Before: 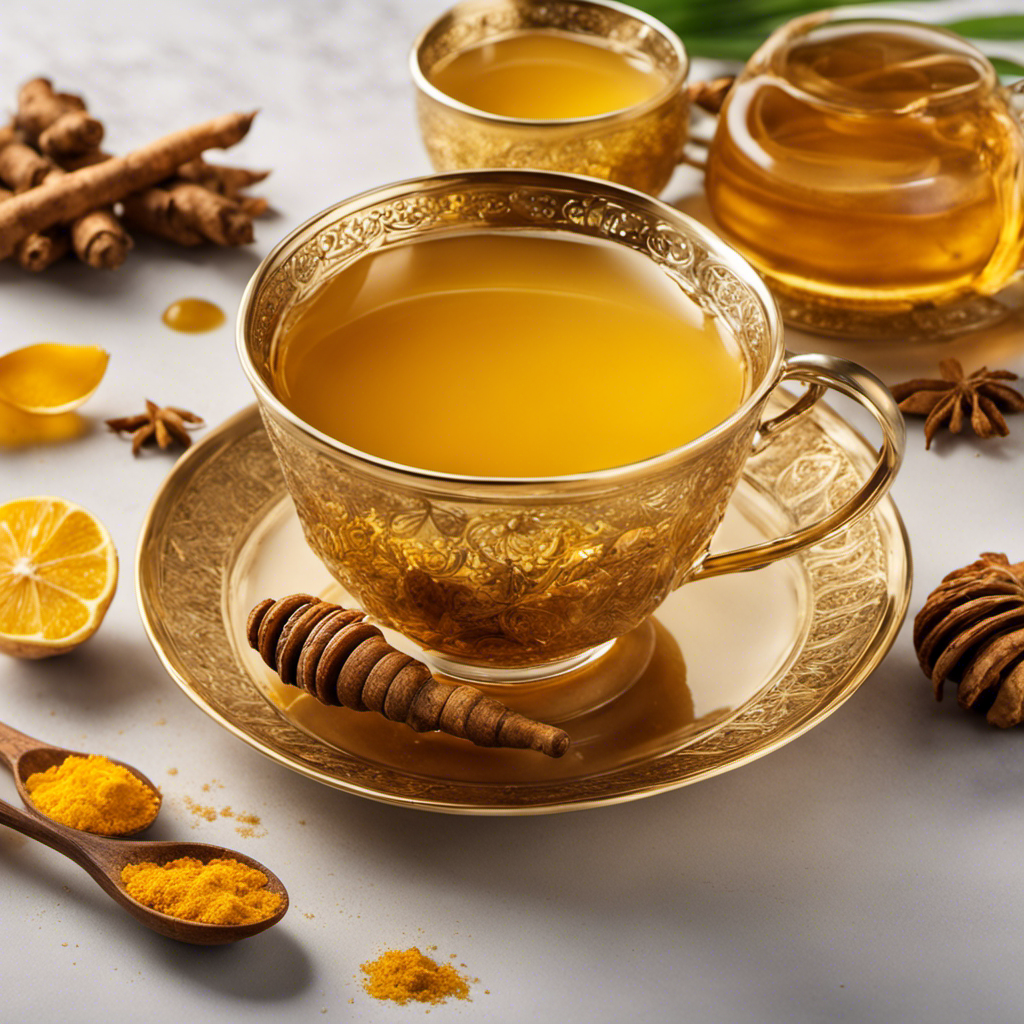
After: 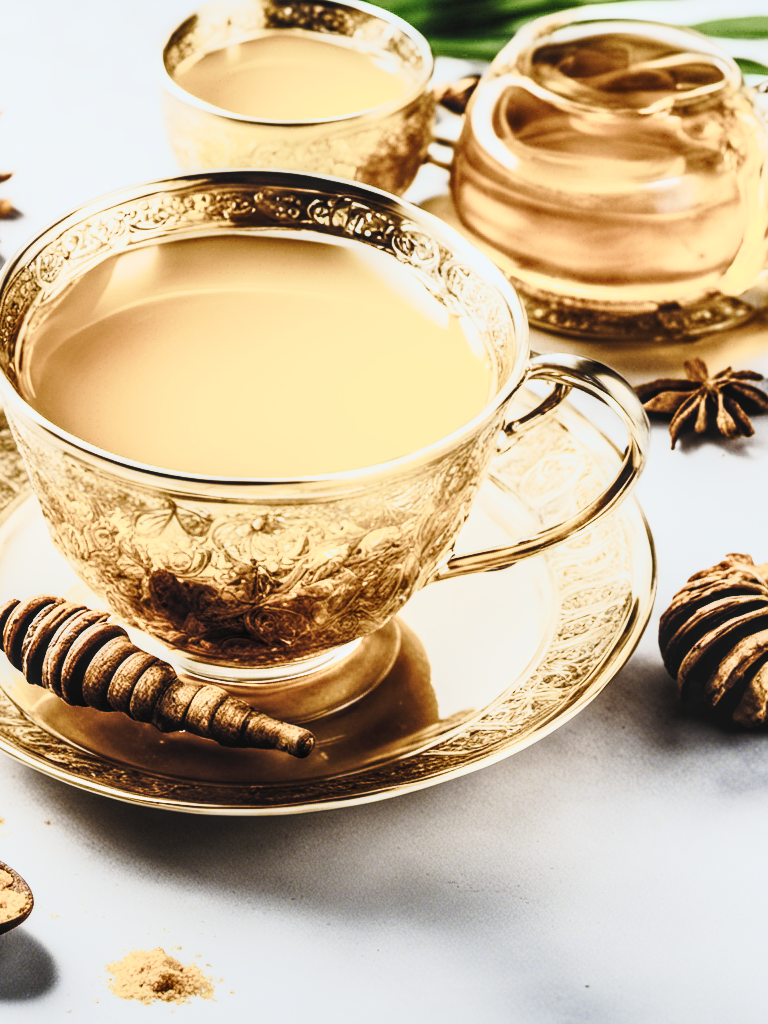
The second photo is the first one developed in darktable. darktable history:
contrast brightness saturation: contrast 0.563, brightness 0.574, saturation -0.327
crop and rotate: left 24.928%
filmic rgb: black relative exposure -5.13 EV, white relative exposure 3.97 EV, hardness 2.88, contrast 1.3, color science v6 (2022)
local contrast: on, module defaults
color balance rgb: perceptual saturation grading › global saturation 30.671%
tone curve: curves: ch0 [(0.003, 0.023) (0.071, 0.052) (0.236, 0.197) (0.466, 0.557) (0.644, 0.748) (0.803, 0.88) (0.994, 0.968)]; ch1 [(0, 0) (0.262, 0.227) (0.417, 0.386) (0.469, 0.467) (0.502, 0.498) (0.528, 0.53) (0.573, 0.57) (0.605, 0.621) (0.644, 0.671) (0.686, 0.728) (0.994, 0.987)]; ch2 [(0, 0) (0.262, 0.188) (0.385, 0.353) (0.427, 0.424) (0.495, 0.493) (0.515, 0.534) (0.547, 0.556) (0.589, 0.613) (0.644, 0.748) (1, 1)], preserve colors none
color calibration: illuminant Planckian (black body), x 0.368, y 0.36, temperature 4273.47 K
